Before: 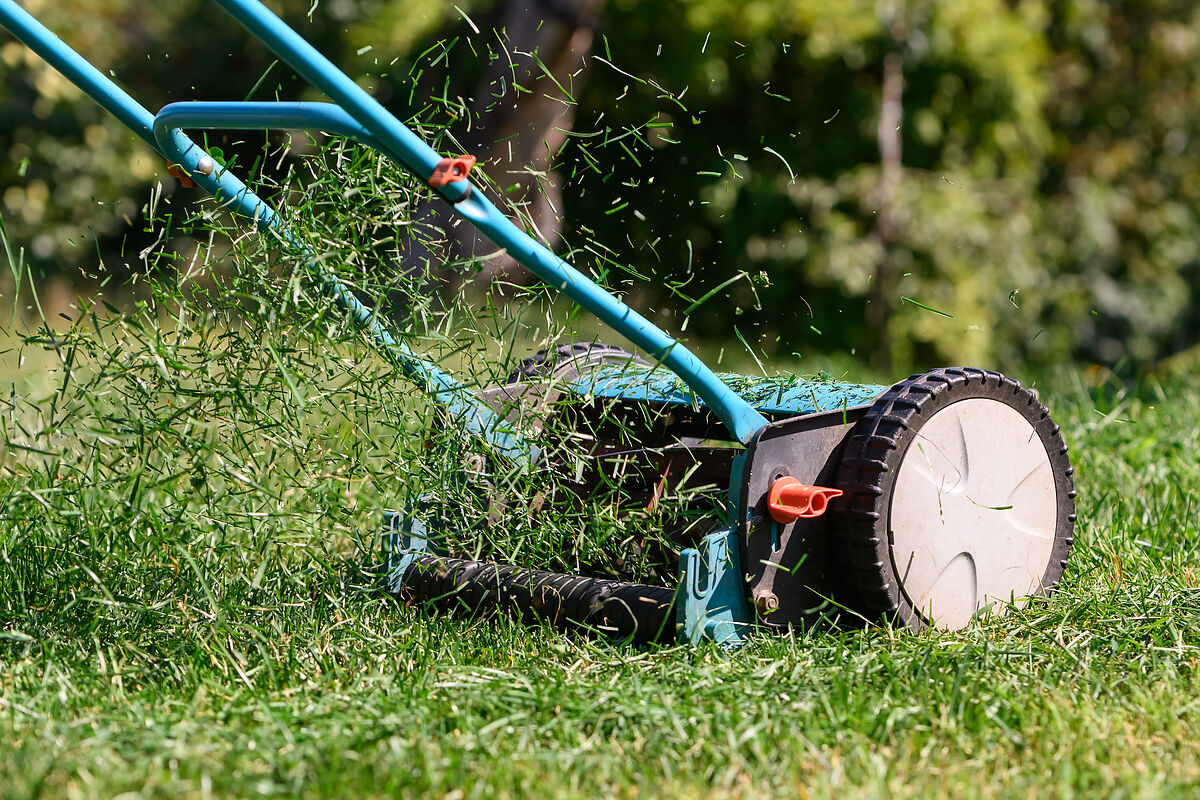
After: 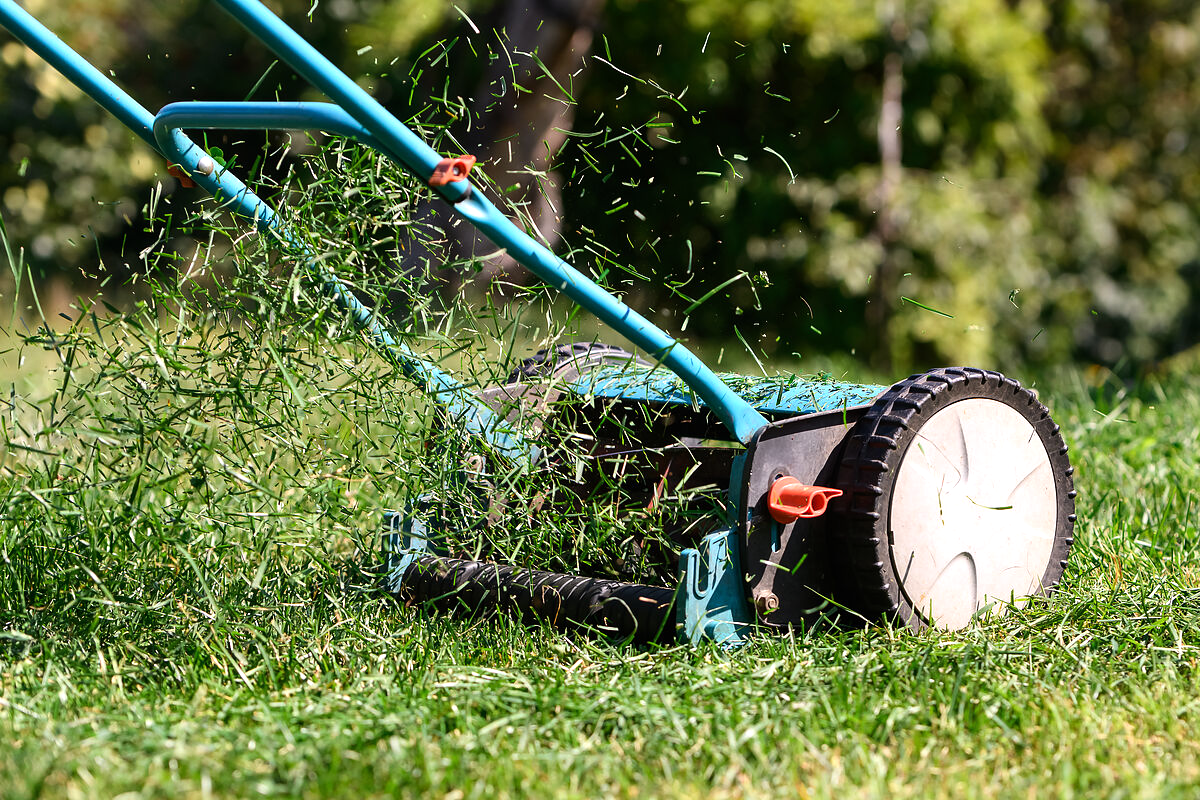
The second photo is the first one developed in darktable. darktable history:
tone equalizer: -8 EV -0.378 EV, -7 EV -0.4 EV, -6 EV -0.369 EV, -5 EV -0.26 EV, -3 EV 0.234 EV, -2 EV 0.304 EV, -1 EV 0.365 EV, +0 EV 0.427 EV, smoothing diameter 2.17%, edges refinement/feathering 17.74, mask exposure compensation -1.57 EV, filter diffusion 5
